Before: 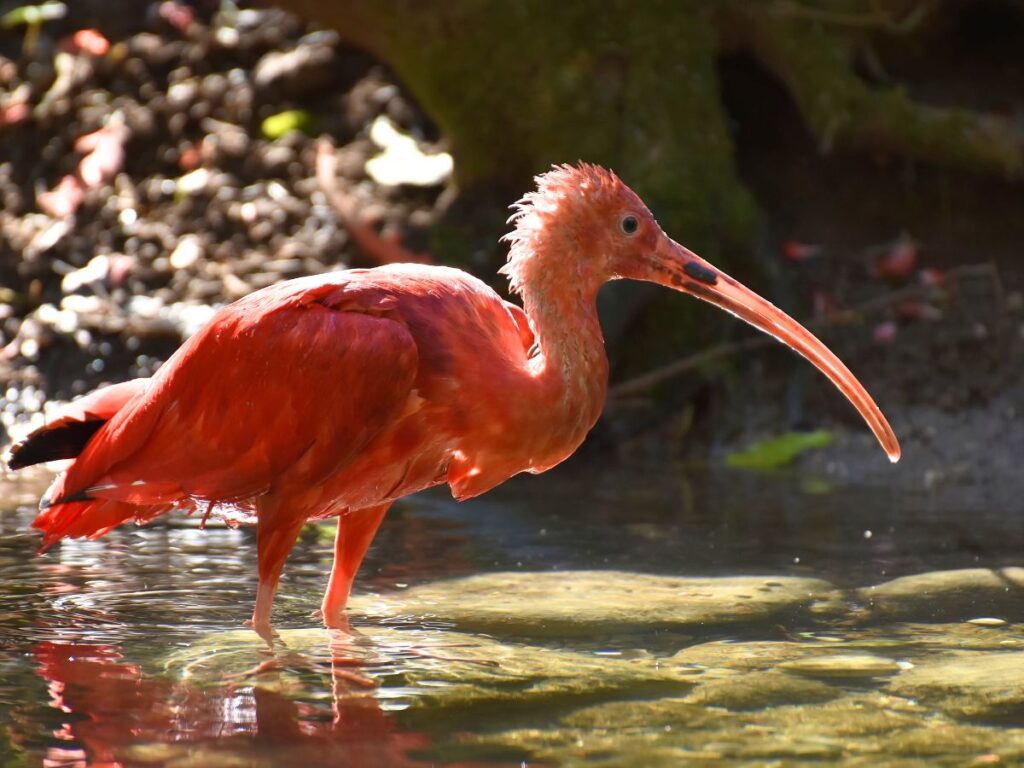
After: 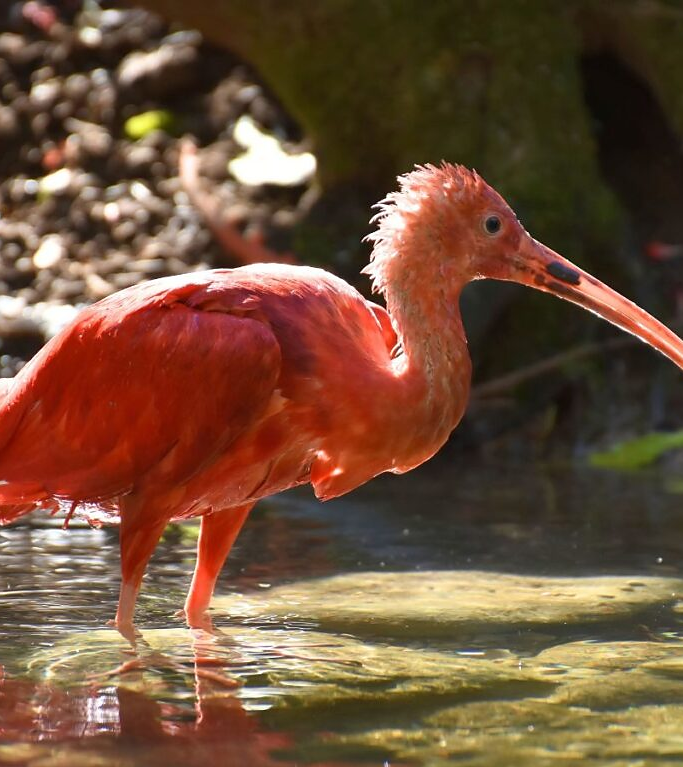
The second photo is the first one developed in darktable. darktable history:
crop and rotate: left 13.405%, right 19.882%
sharpen: radius 0.998, threshold 1.077
